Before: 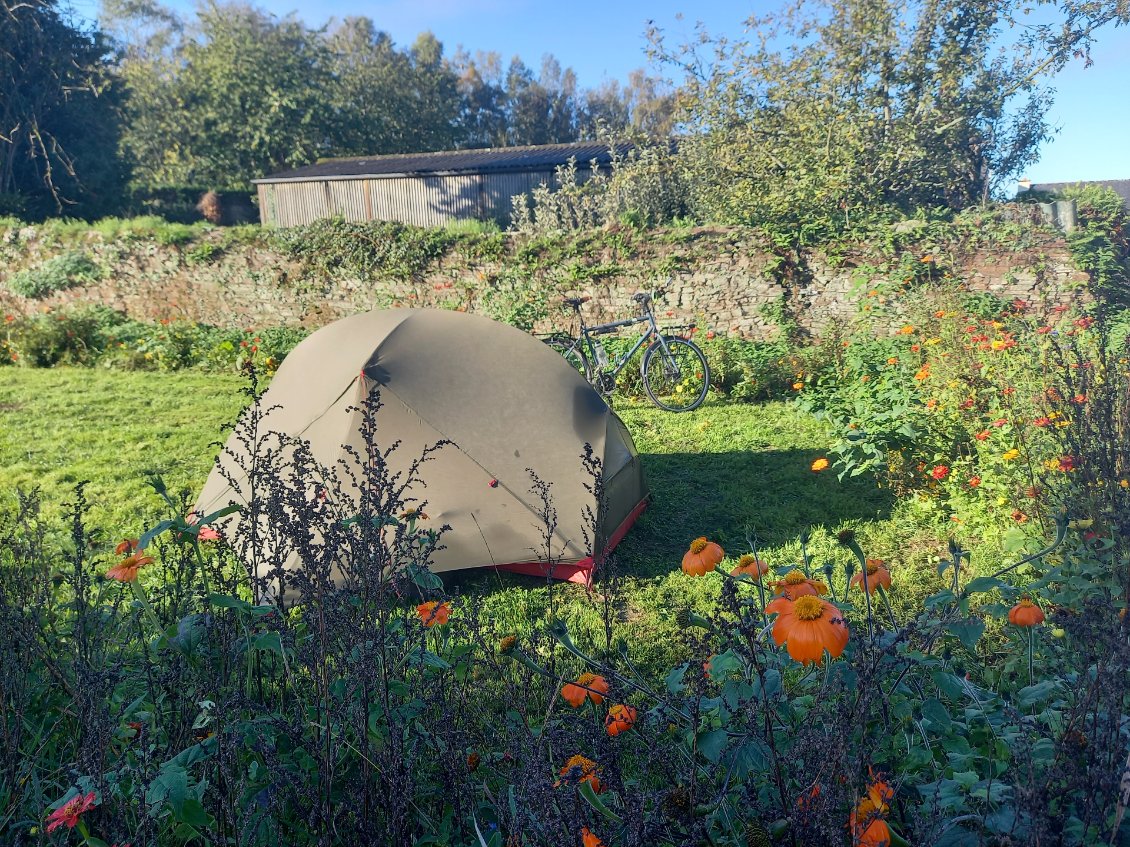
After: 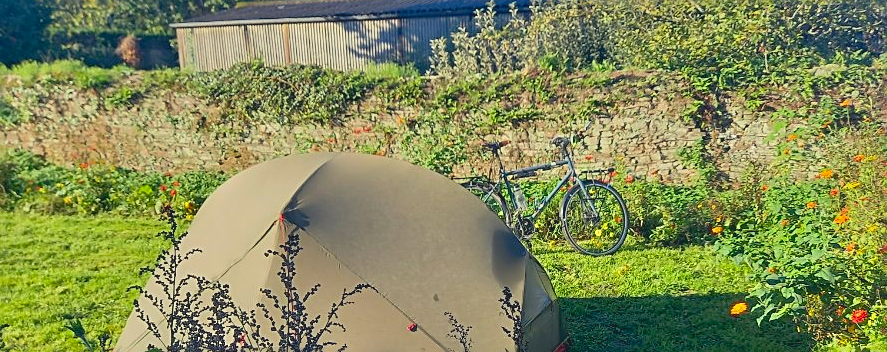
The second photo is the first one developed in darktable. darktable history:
crop: left 7.206%, top 18.498%, right 14.294%, bottom 39.923%
exposure: black level correction 0.009, exposure 0.017 EV, compensate highlight preservation false
sharpen: on, module defaults
contrast brightness saturation: contrast -0.177, saturation 0.188
color balance rgb: power › hue 324.84°, highlights gain › luminance 6.412%, highlights gain › chroma 2.618%, highlights gain › hue 92.85°, perceptual saturation grading › global saturation 0.735%
